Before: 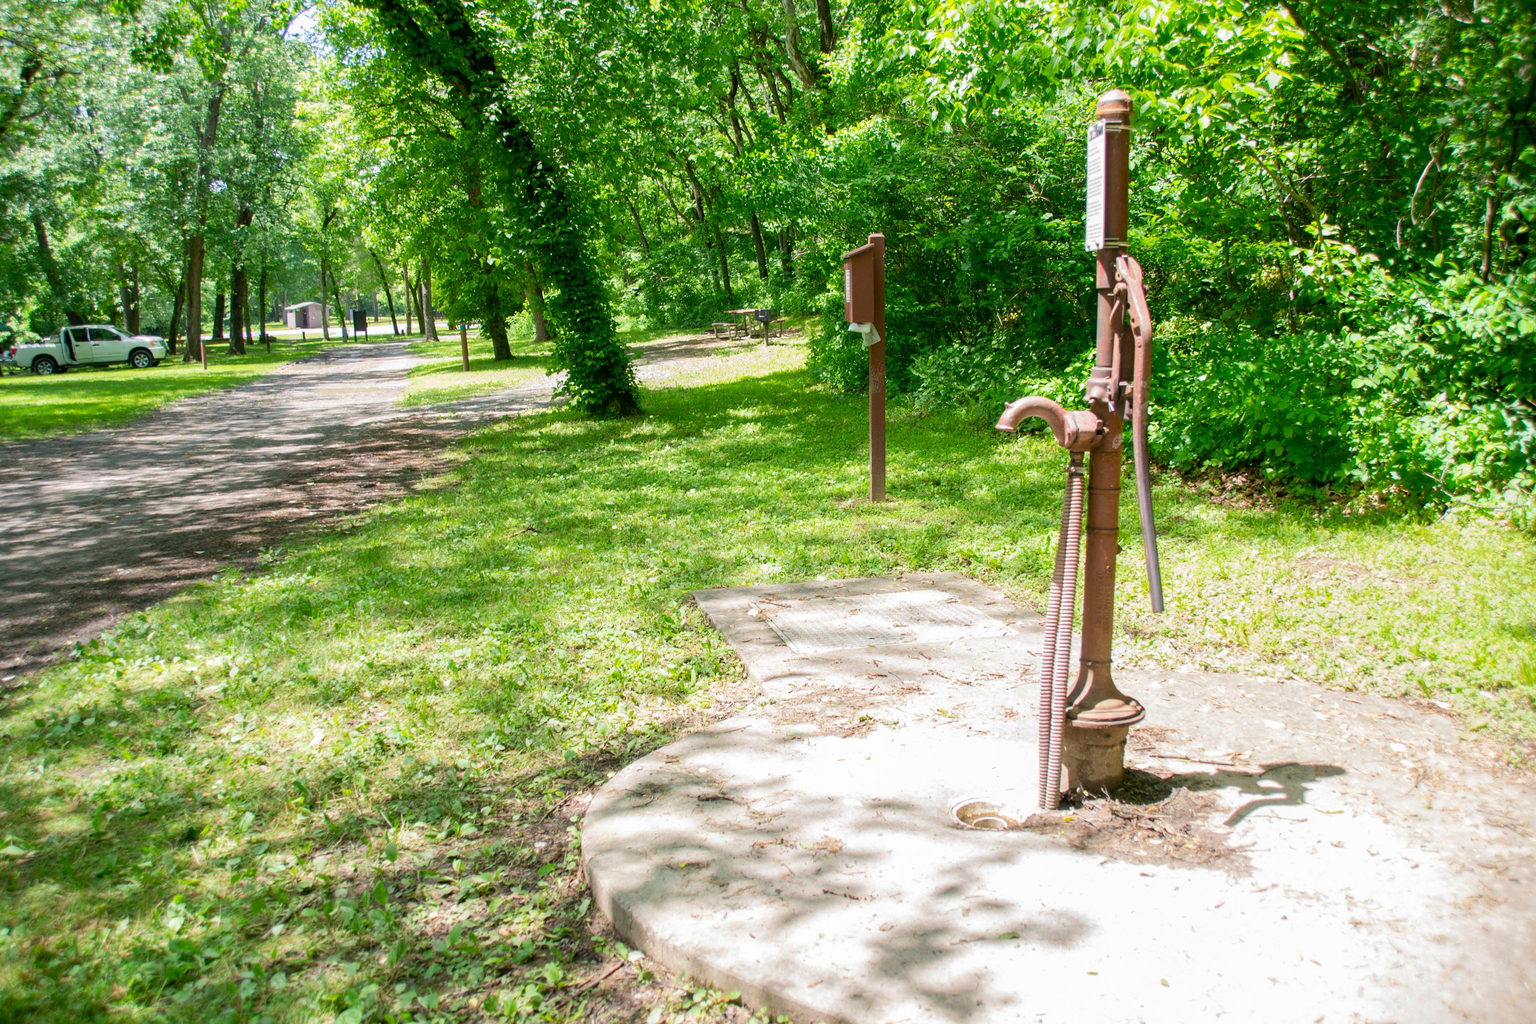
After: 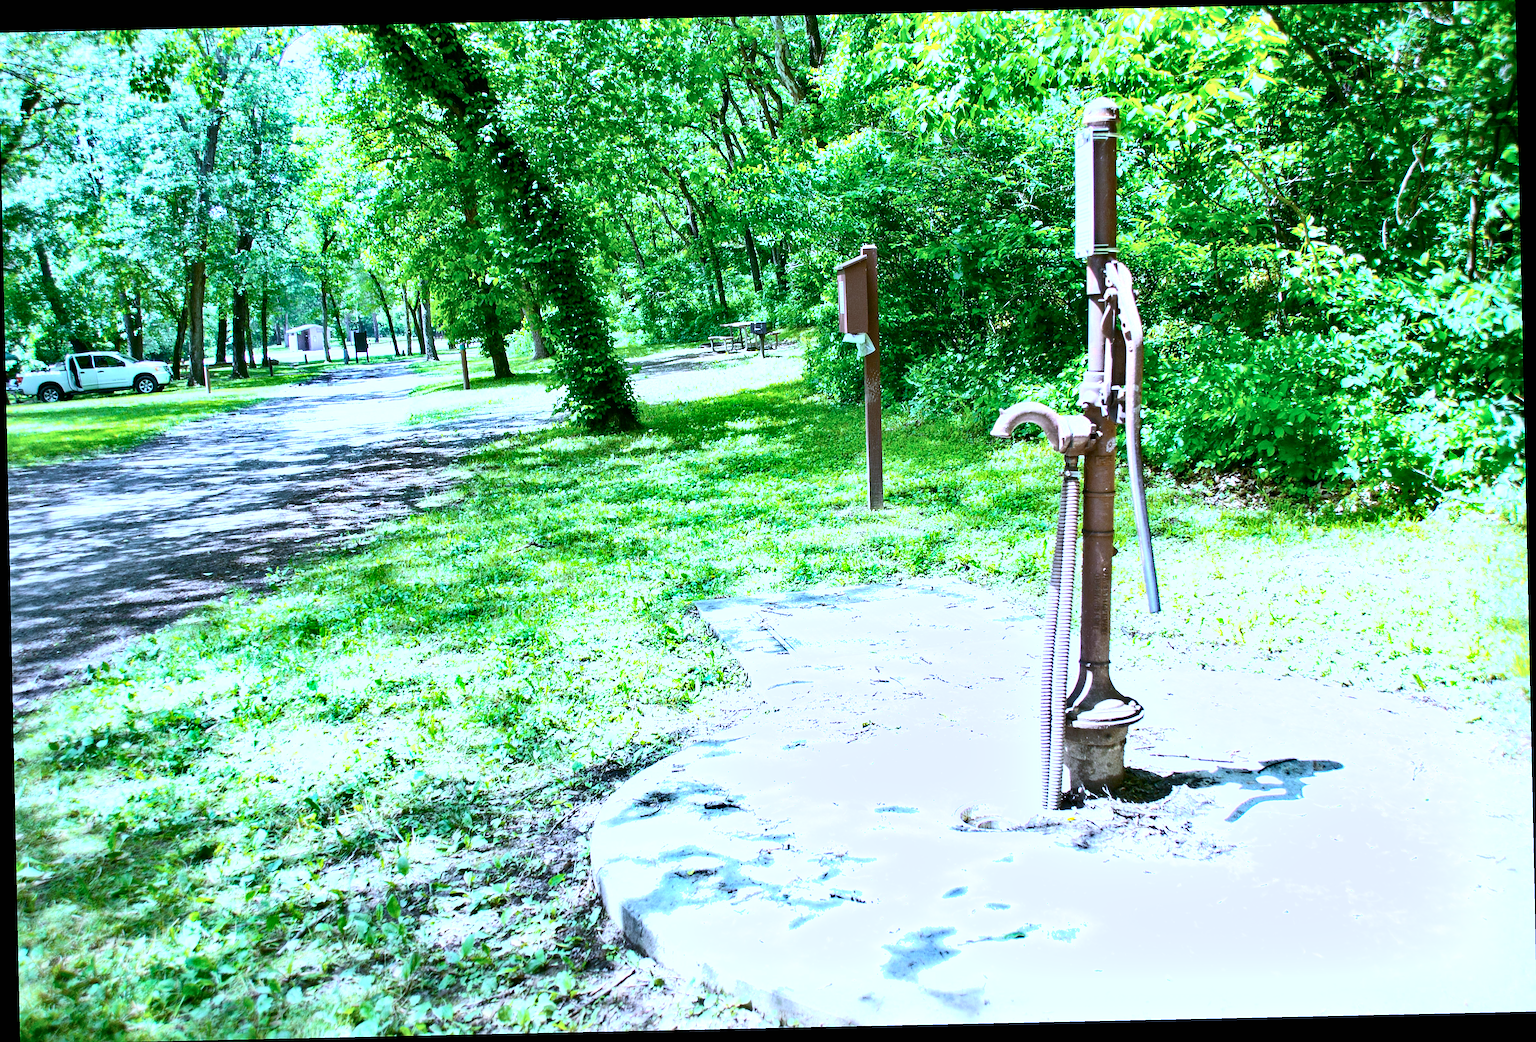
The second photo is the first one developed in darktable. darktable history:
exposure: black level correction 0, exposure 1.1 EV, compensate highlight preservation false
crop and rotate: left 0.126%
white balance: red 0.766, blue 1.537
rotate and perspective: rotation -1.24°, automatic cropping off
sharpen: on, module defaults
contrast brightness saturation: contrast 0.25, saturation -0.31
shadows and highlights: shadows 52.42, soften with gaussian
color zones: curves: ch1 [(0, 0.469) (0.072, 0.457) (0.243, 0.494) (0.429, 0.5) (0.571, 0.5) (0.714, 0.5) (0.857, 0.5) (1, 0.469)]; ch2 [(0, 0.499) (0.143, 0.467) (0.242, 0.436) (0.429, 0.493) (0.571, 0.5) (0.714, 0.5) (0.857, 0.5) (1, 0.499)]
